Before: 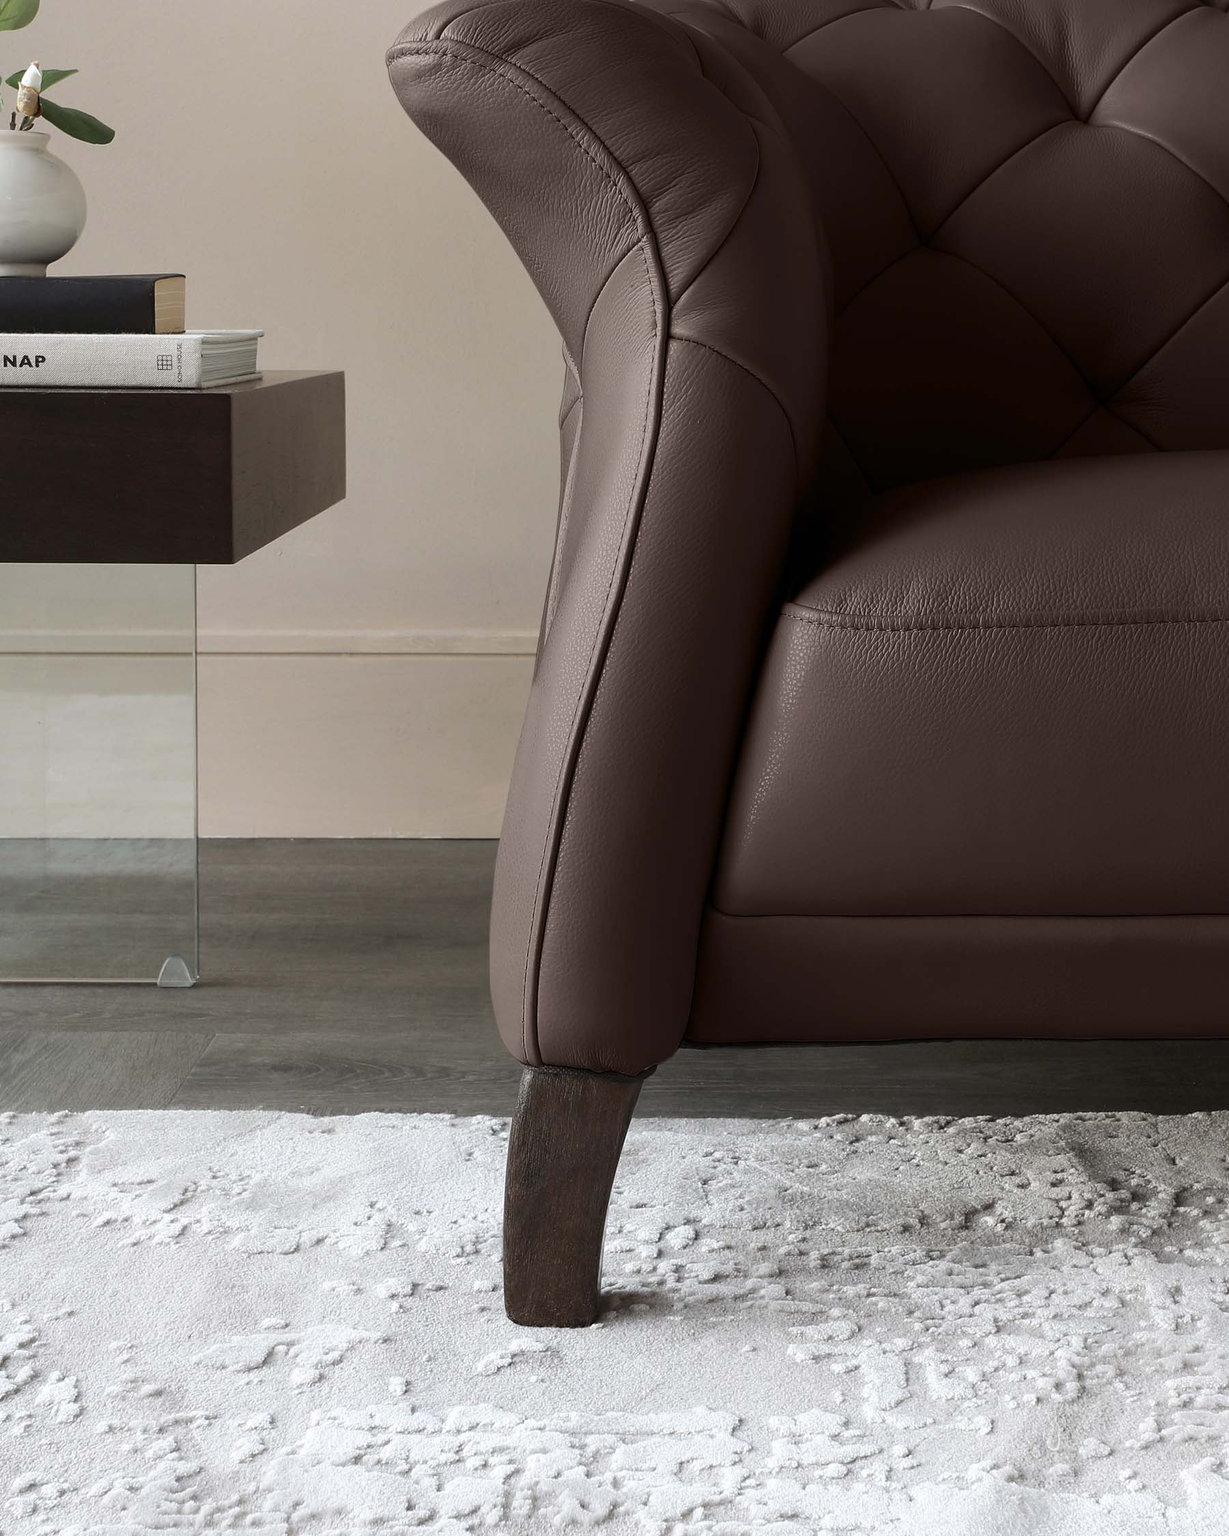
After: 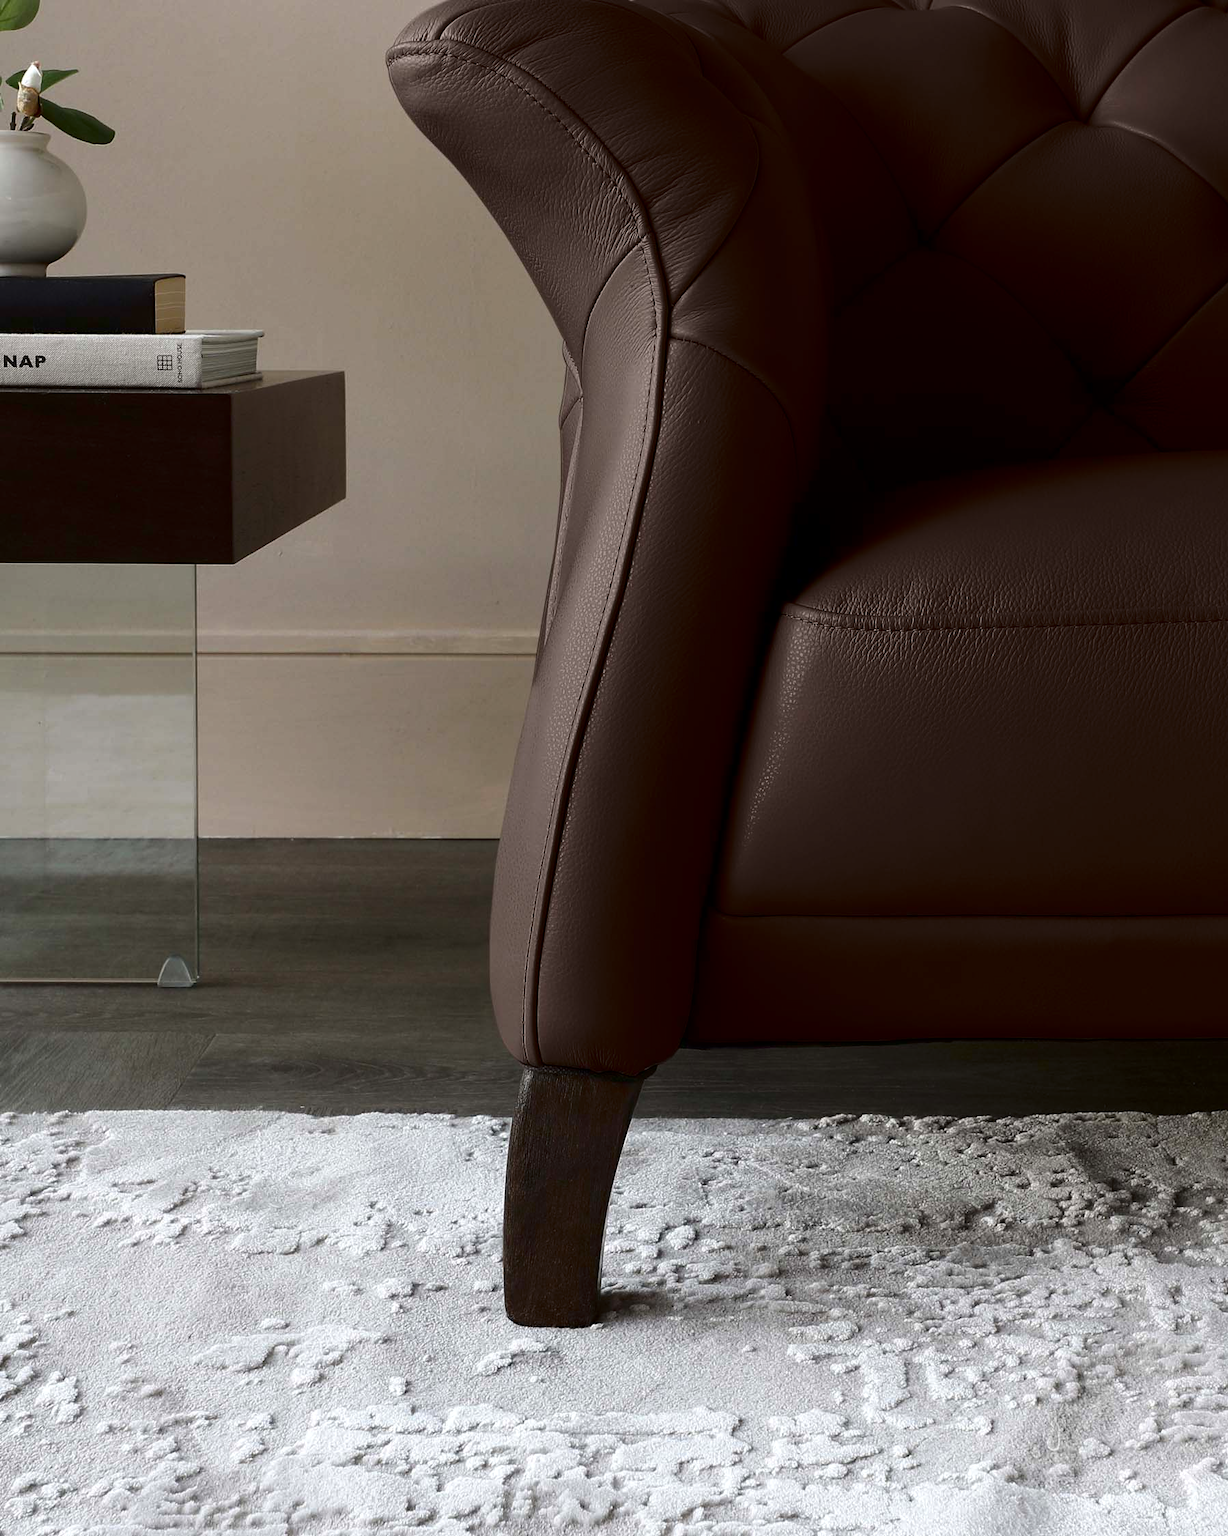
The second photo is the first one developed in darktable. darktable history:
contrast brightness saturation: brightness -0.254, saturation 0.199
shadows and highlights: shadows -9.91, white point adjustment 1.46, highlights 11.97
